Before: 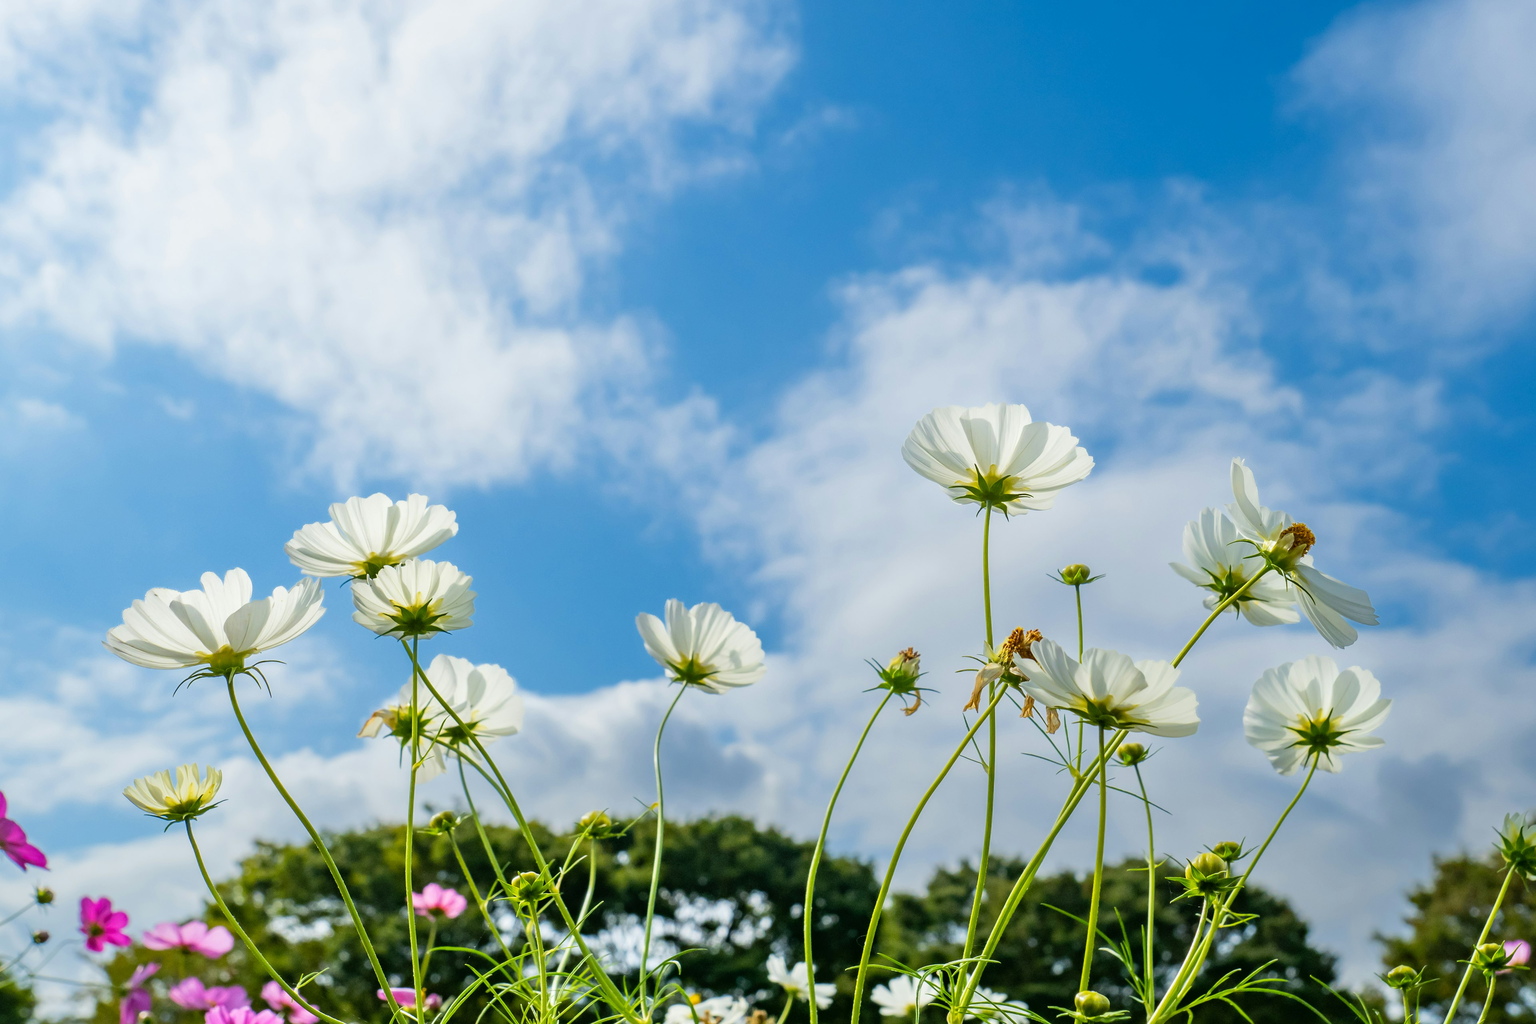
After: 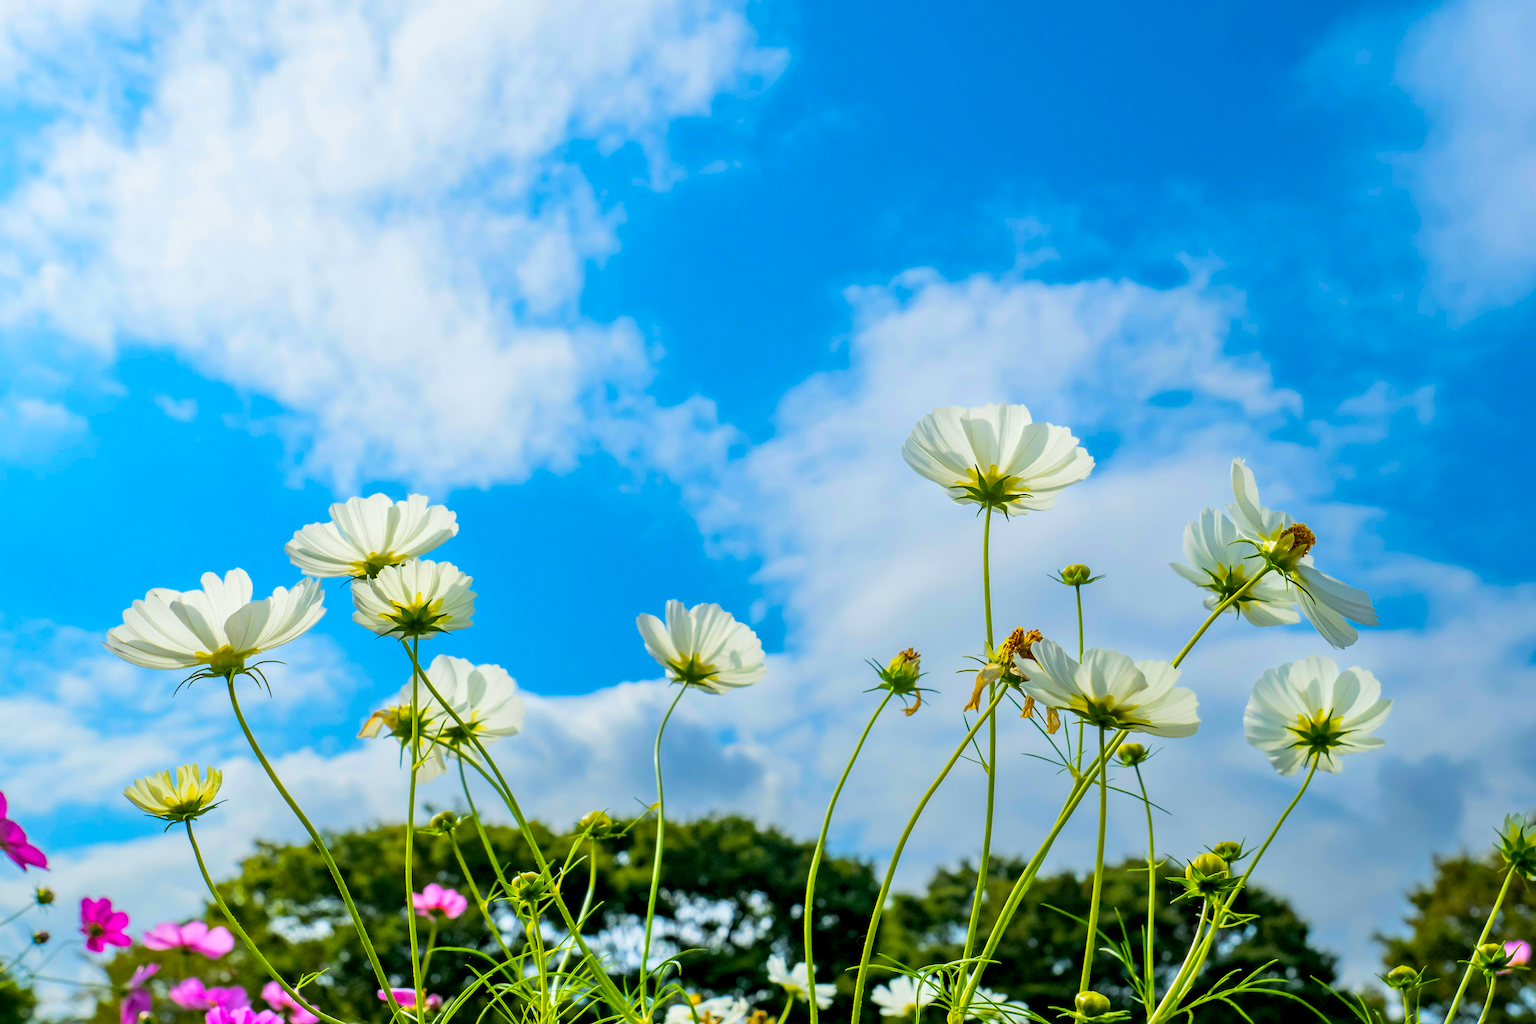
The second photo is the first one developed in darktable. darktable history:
color balance rgb: shadows lift › chroma 1.046%, shadows lift › hue 29.85°, power › chroma 0.485%, power › hue 215.09°, global offset › luminance -0.492%, linear chroma grading › shadows -39.659%, linear chroma grading › highlights 40.245%, linear chroma grading › global chroma 45.322%, linear chroma grading › mid-tones -29.645%, perceptual saturation grading › global saturation -0.093%
